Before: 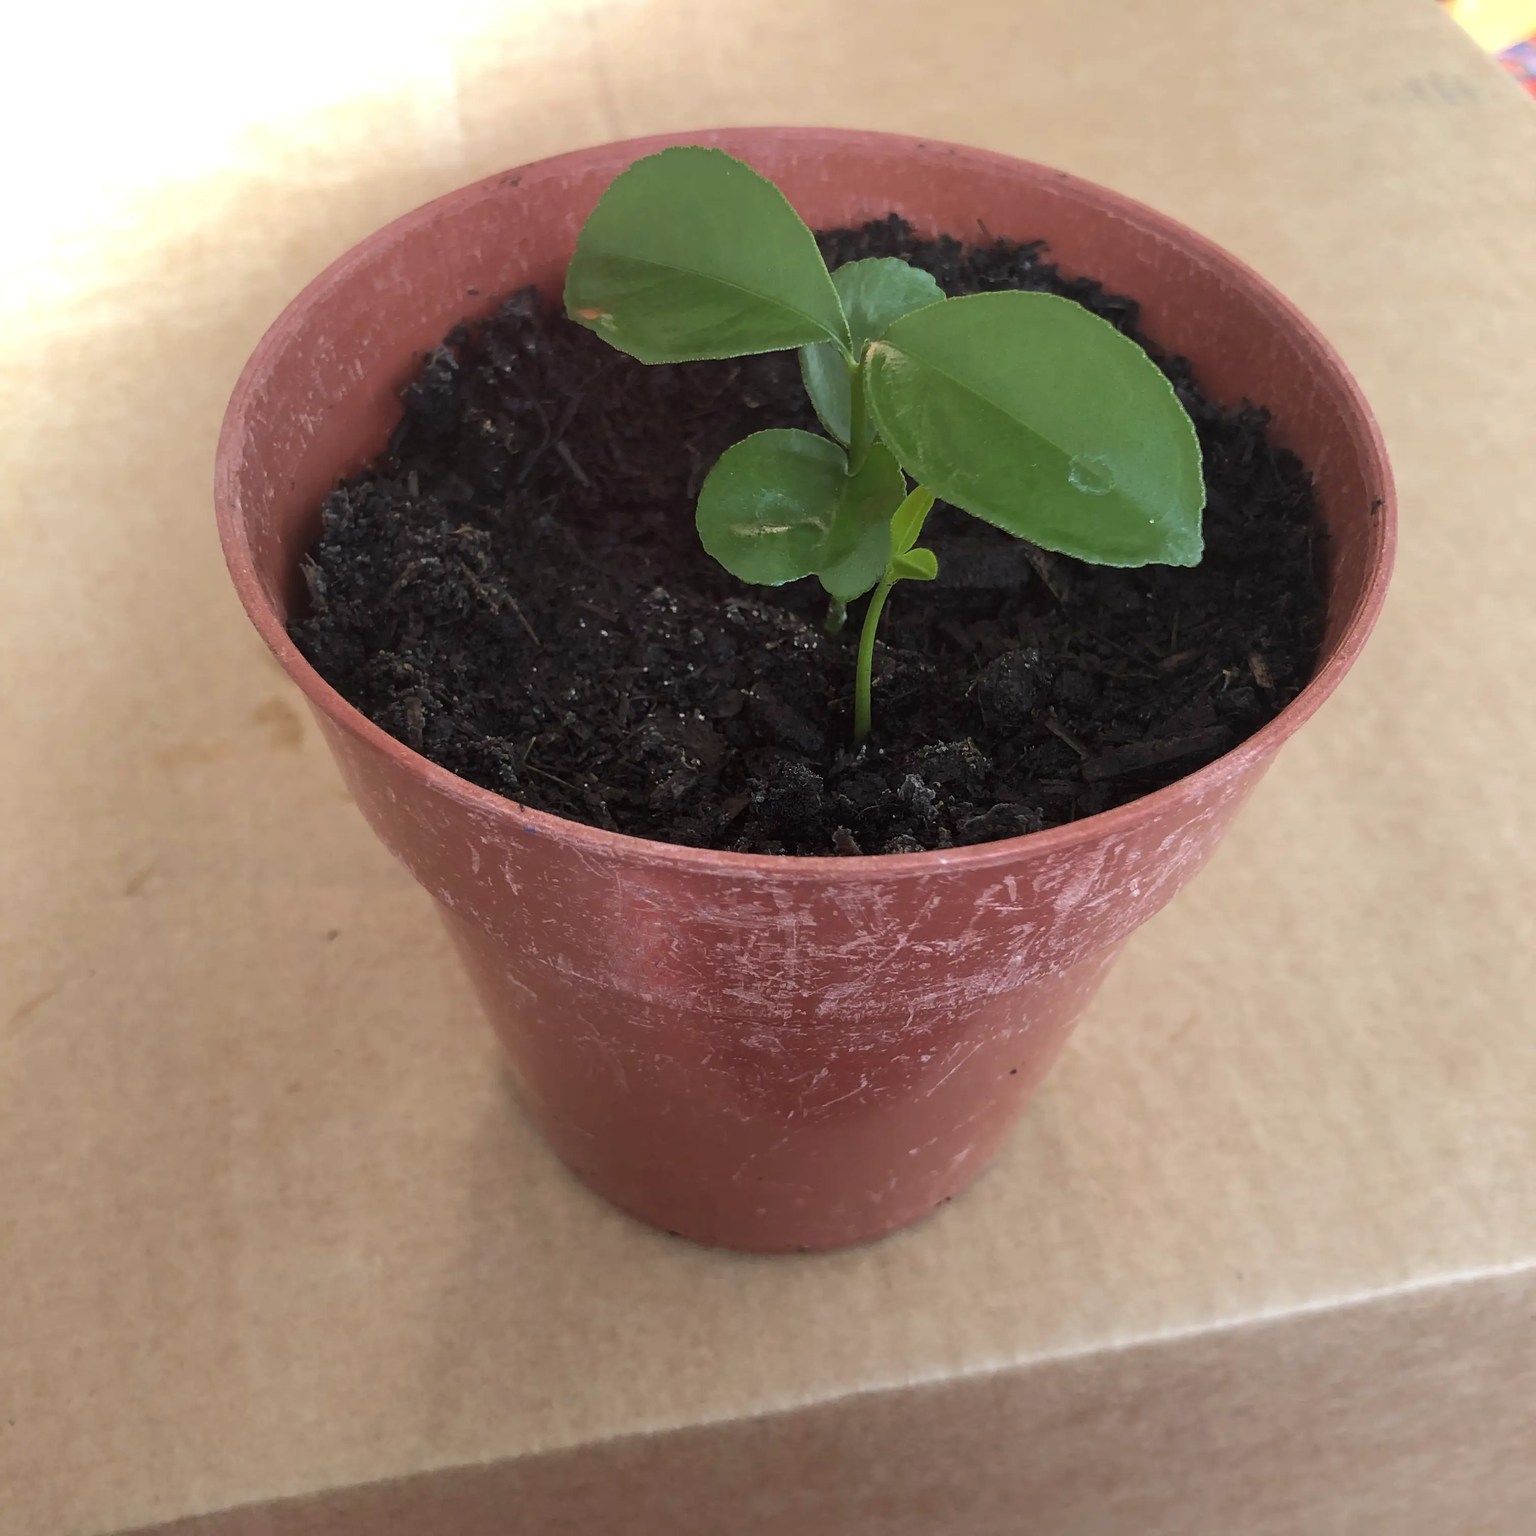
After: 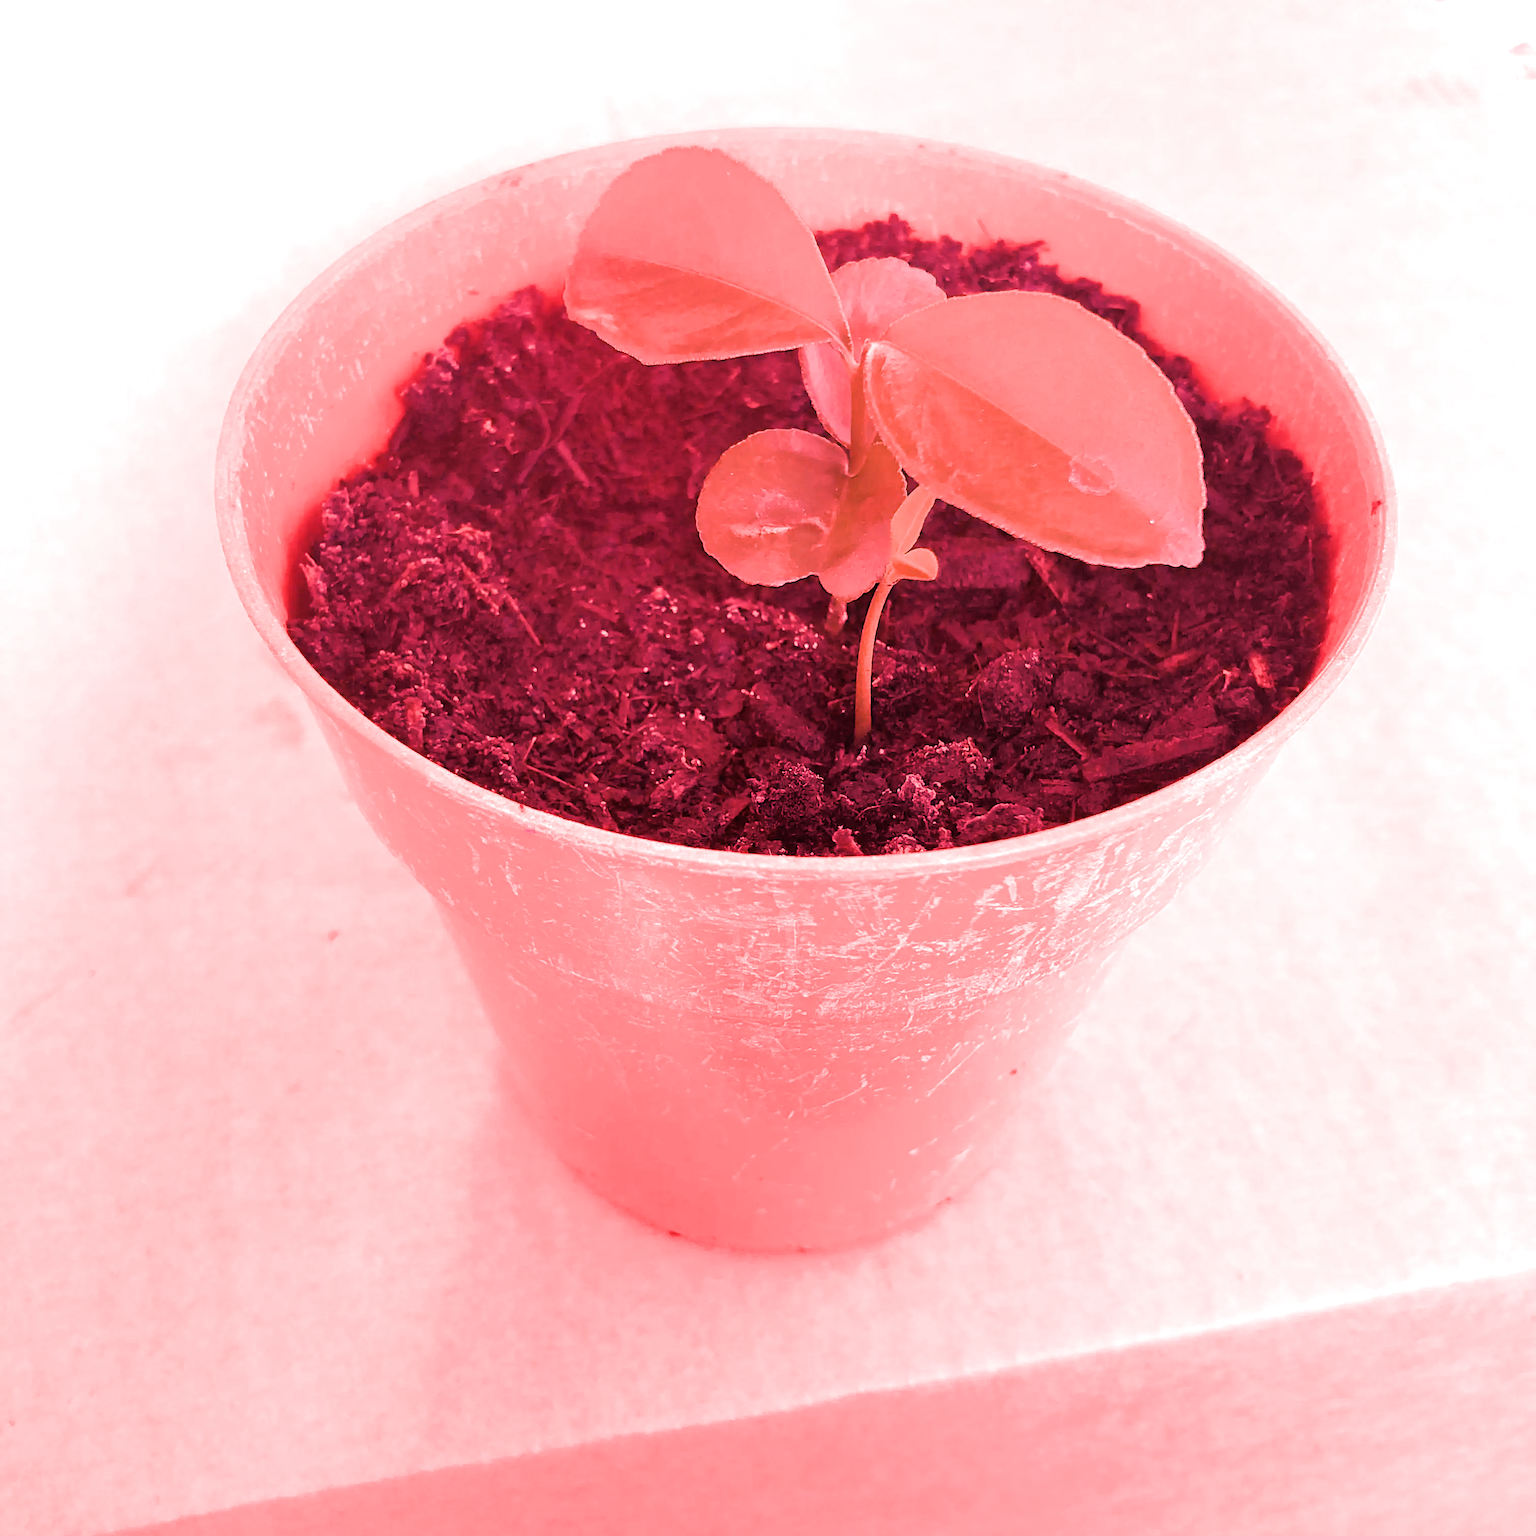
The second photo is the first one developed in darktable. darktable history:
white balance: red 4.26, blue 1.802
filmic rgb: black relative exposure -7.65 EV, white relative exposure 4.56 EV, hardness 3.61
